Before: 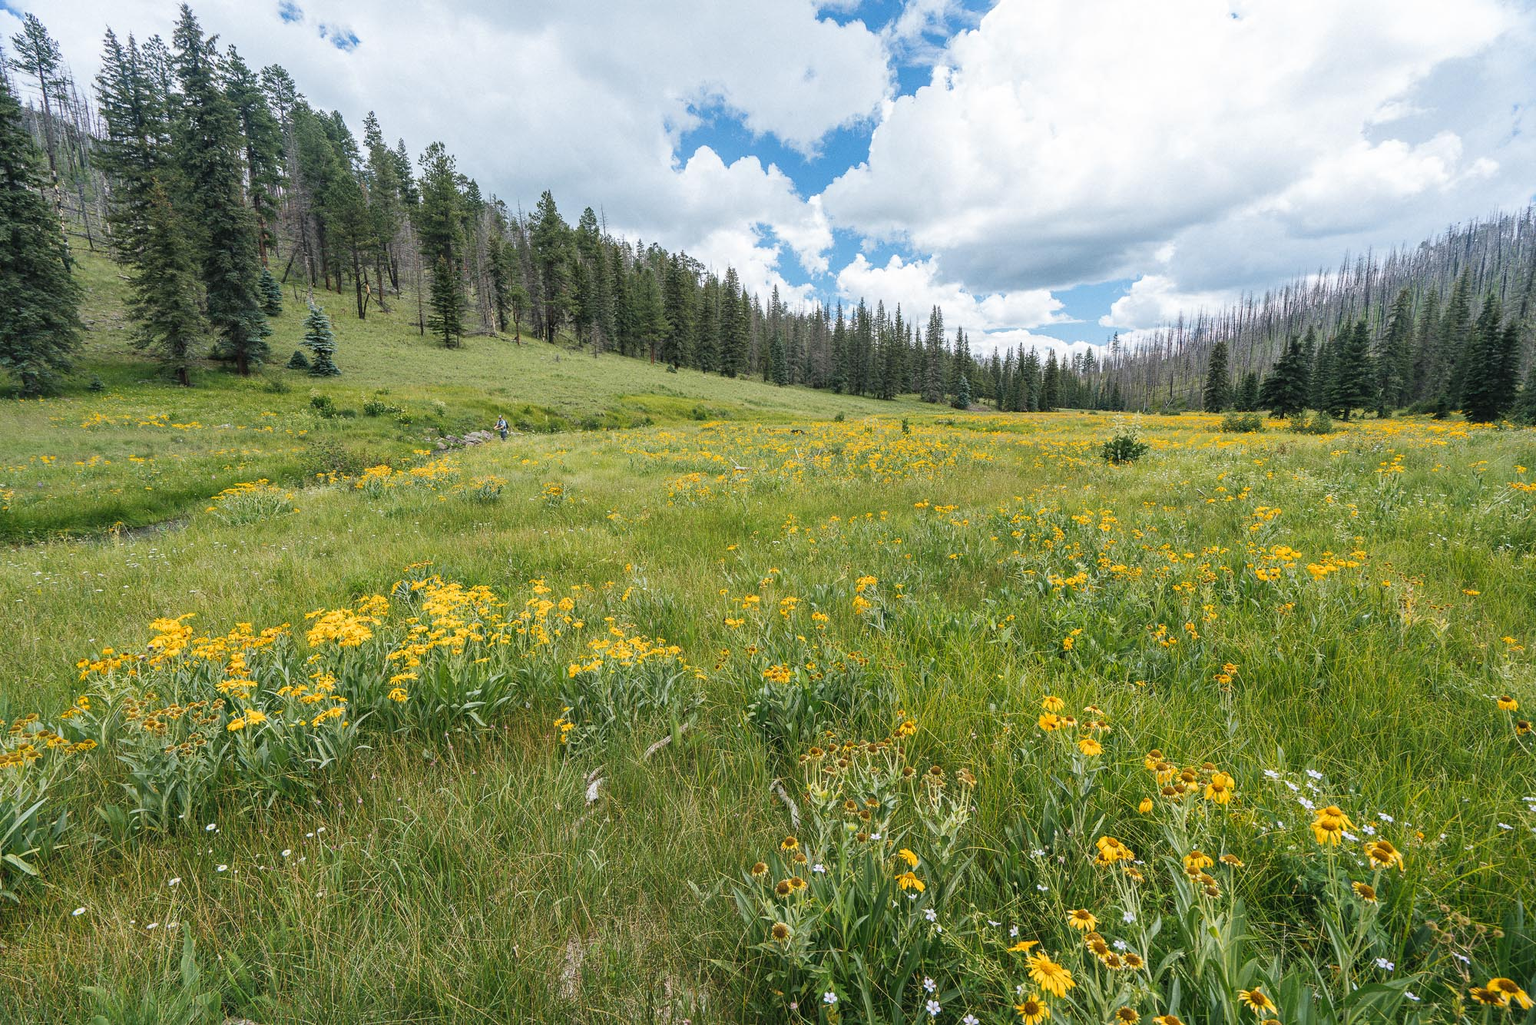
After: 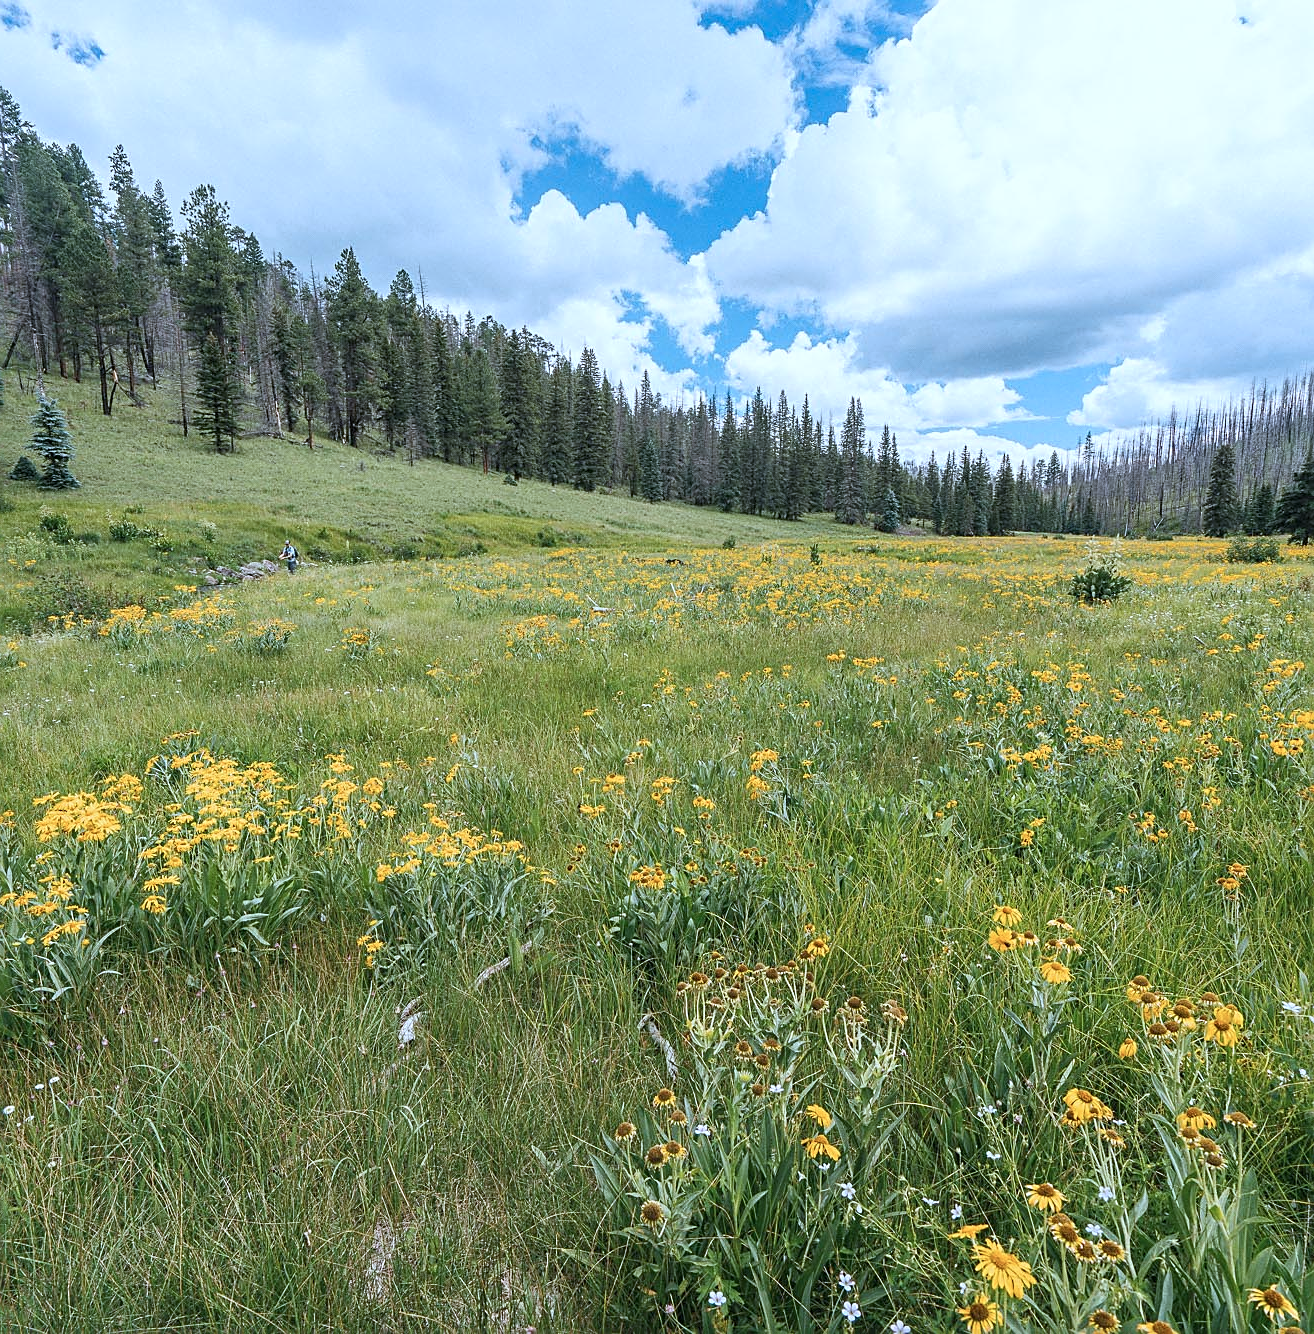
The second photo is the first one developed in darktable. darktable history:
crop and rotate: left 18.201%, right 16.097%
color correction: highlights a* -2.13, highlights b* -18.46
sharpen: on, module defaults
